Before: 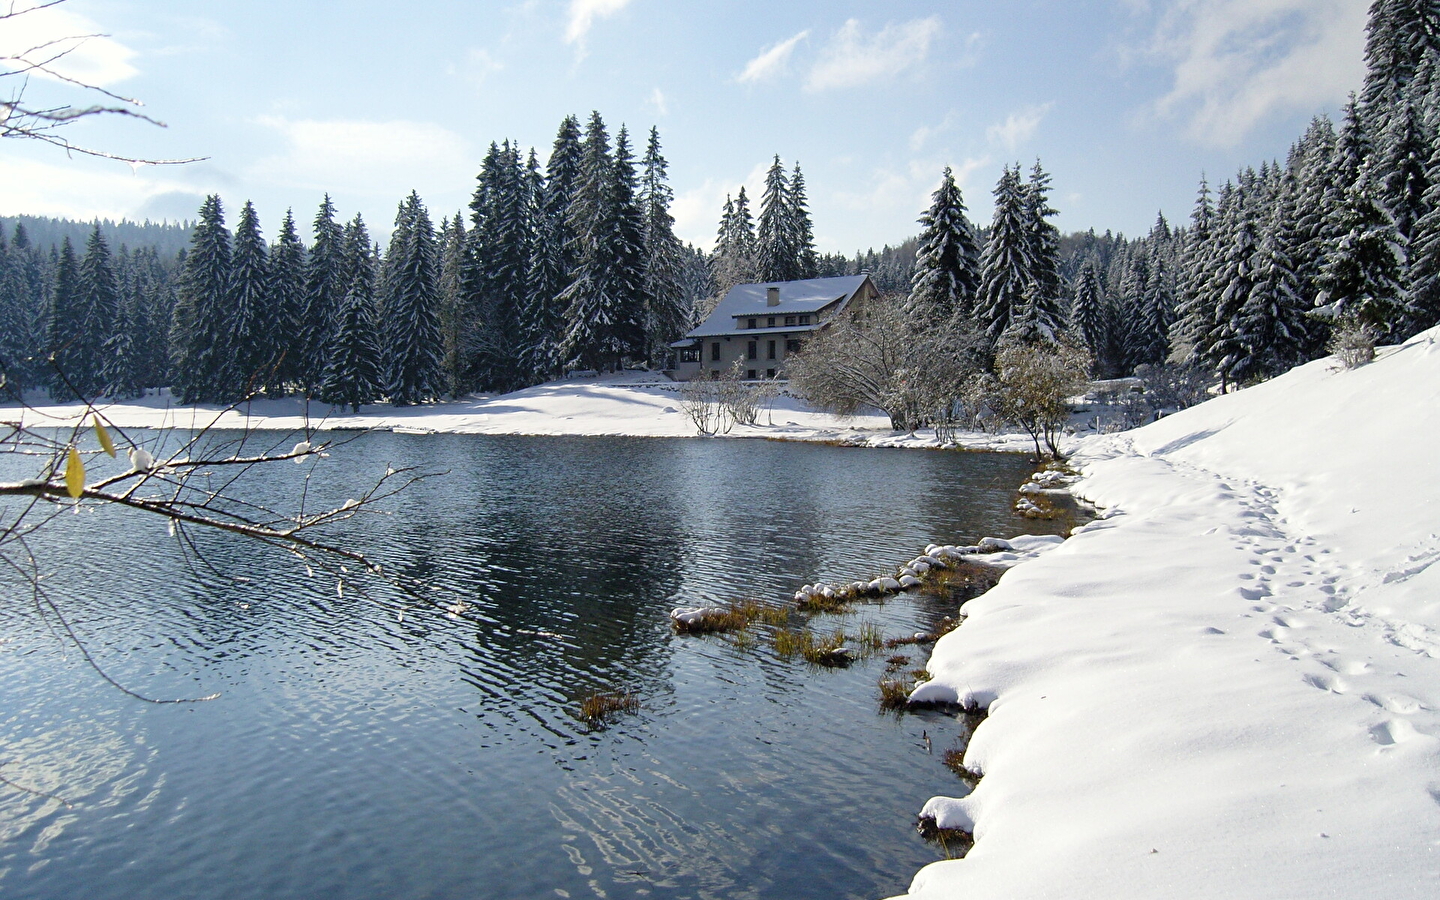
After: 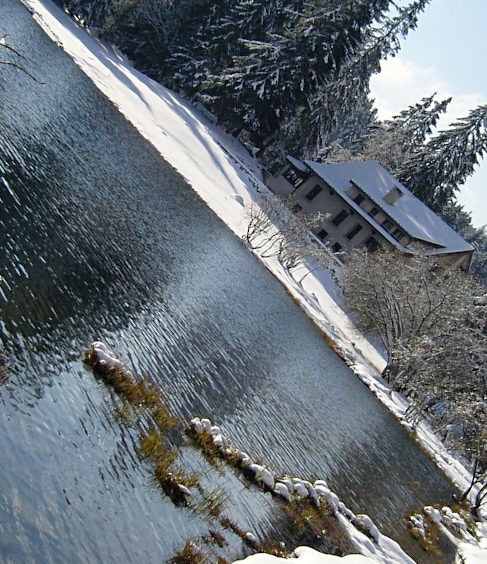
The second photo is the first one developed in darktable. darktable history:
crop and rotate: angle -46.09°, top 16.484%, right 0.85%, bottom 11.759%
